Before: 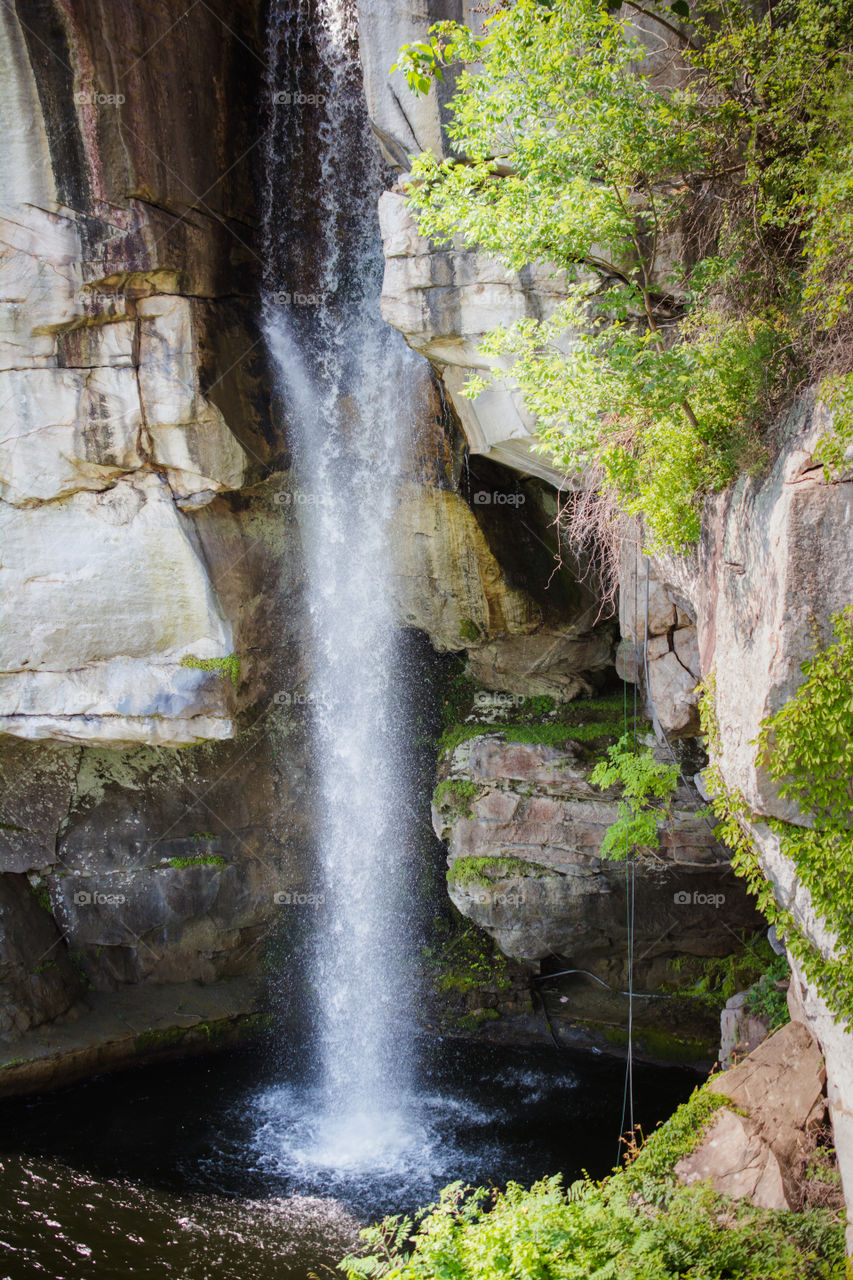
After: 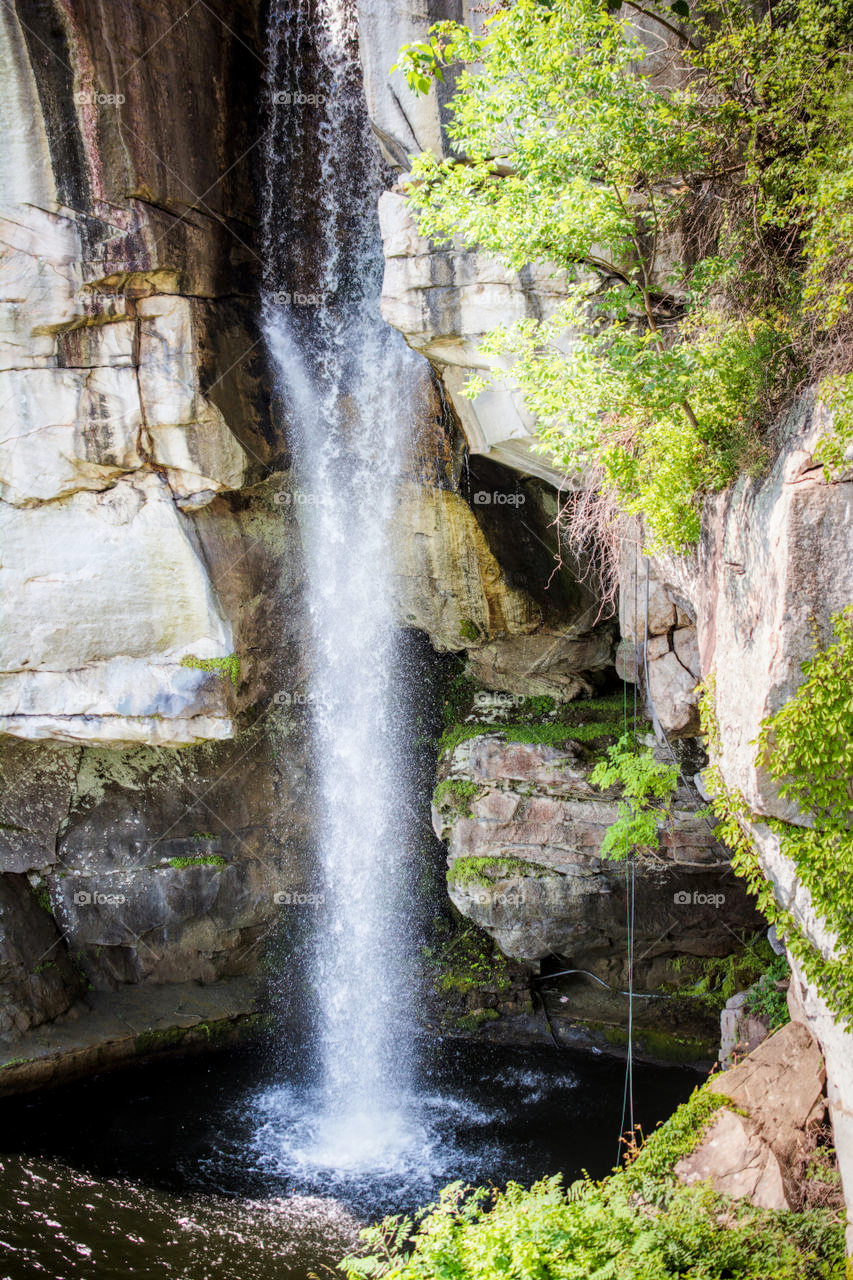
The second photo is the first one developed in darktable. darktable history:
exposure: black level correction 0.001, exposure 0.499 EV, compensate highlight preservation false
local contrast: on, module defaults
filmic rgb: black relative exposure -11.36 EV, white relative exposure 3.25 EV, hardness 6.76
